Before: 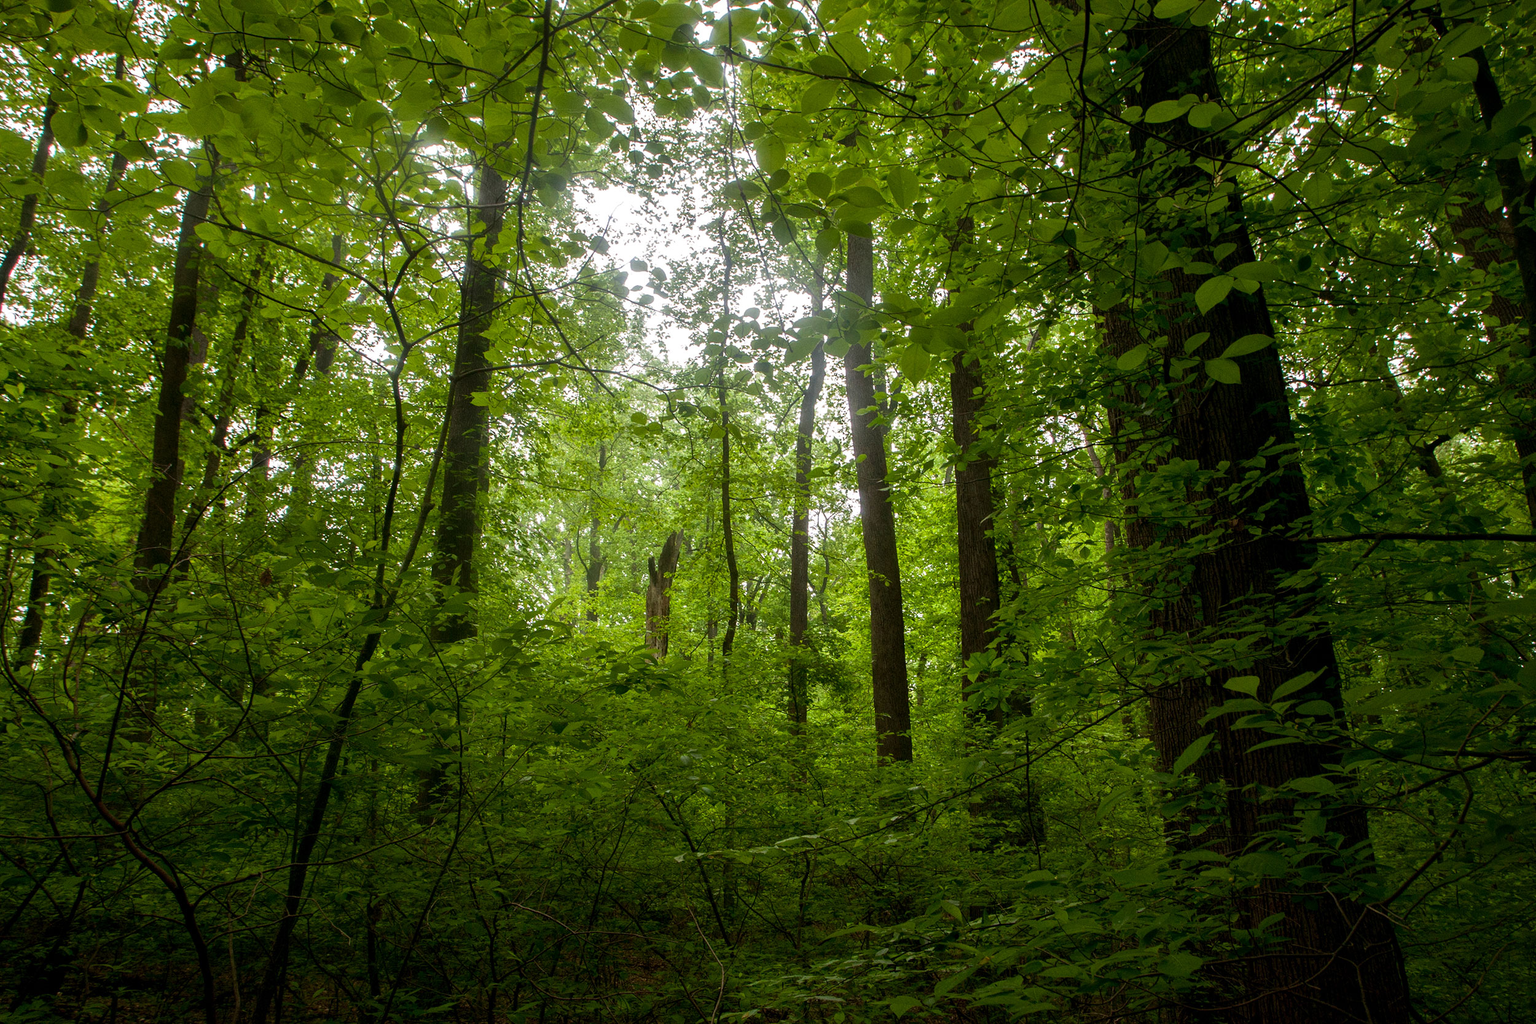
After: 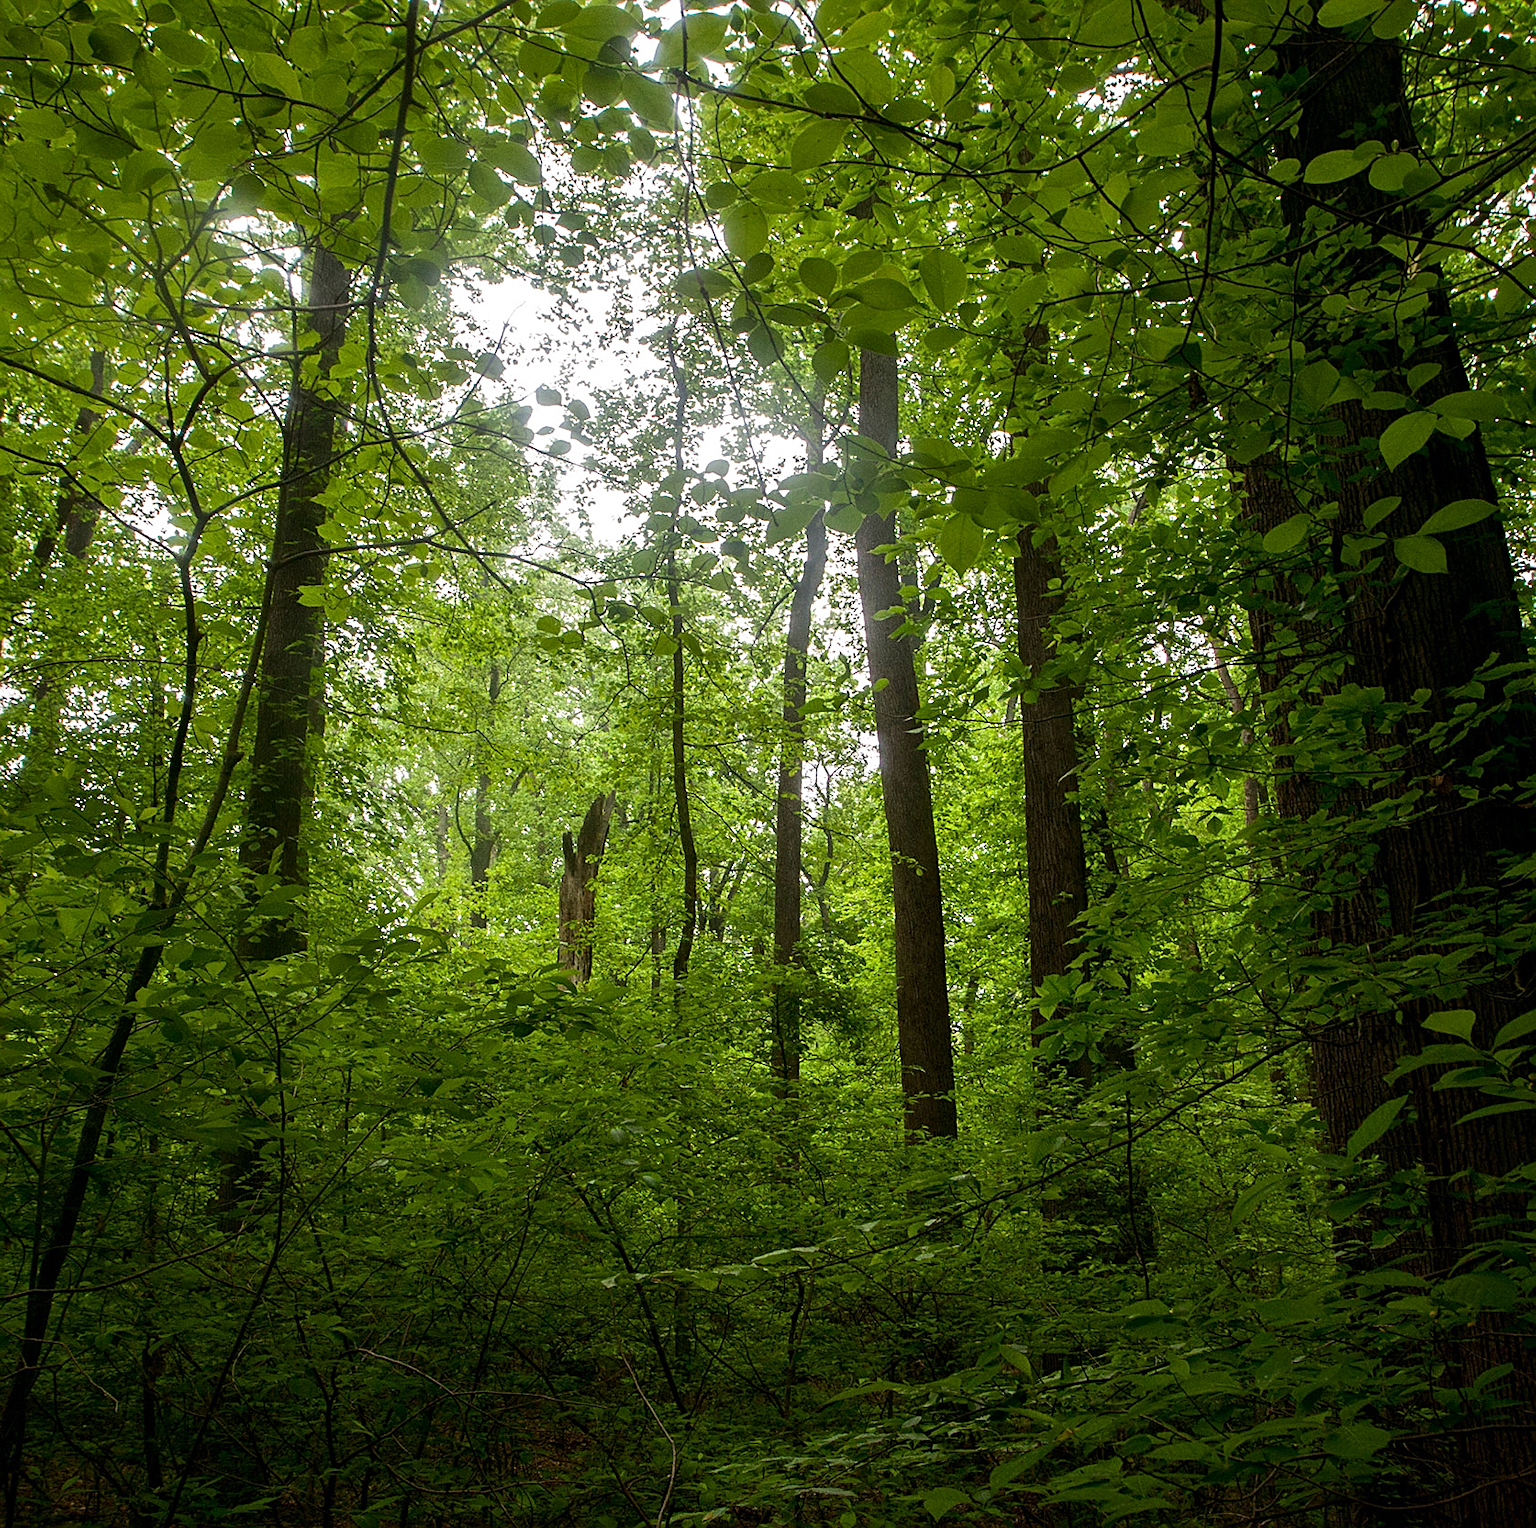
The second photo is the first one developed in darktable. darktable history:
sharpen: on, module defaults
crop and rotate: left 17.708%, right 15.302%
contrast brightness saturation: contrast 0.095, brightness 0.01, saturation 0.019
